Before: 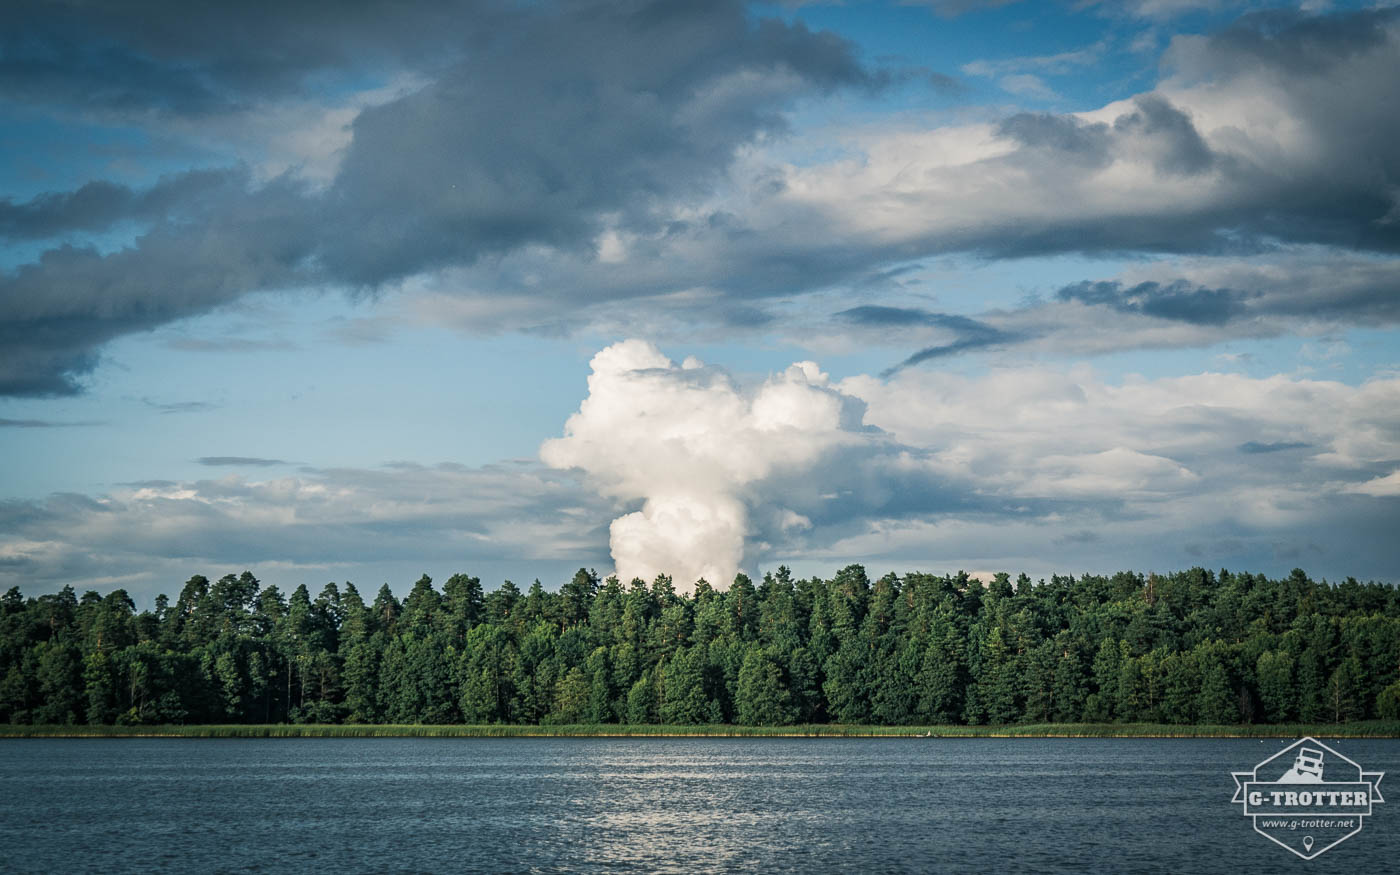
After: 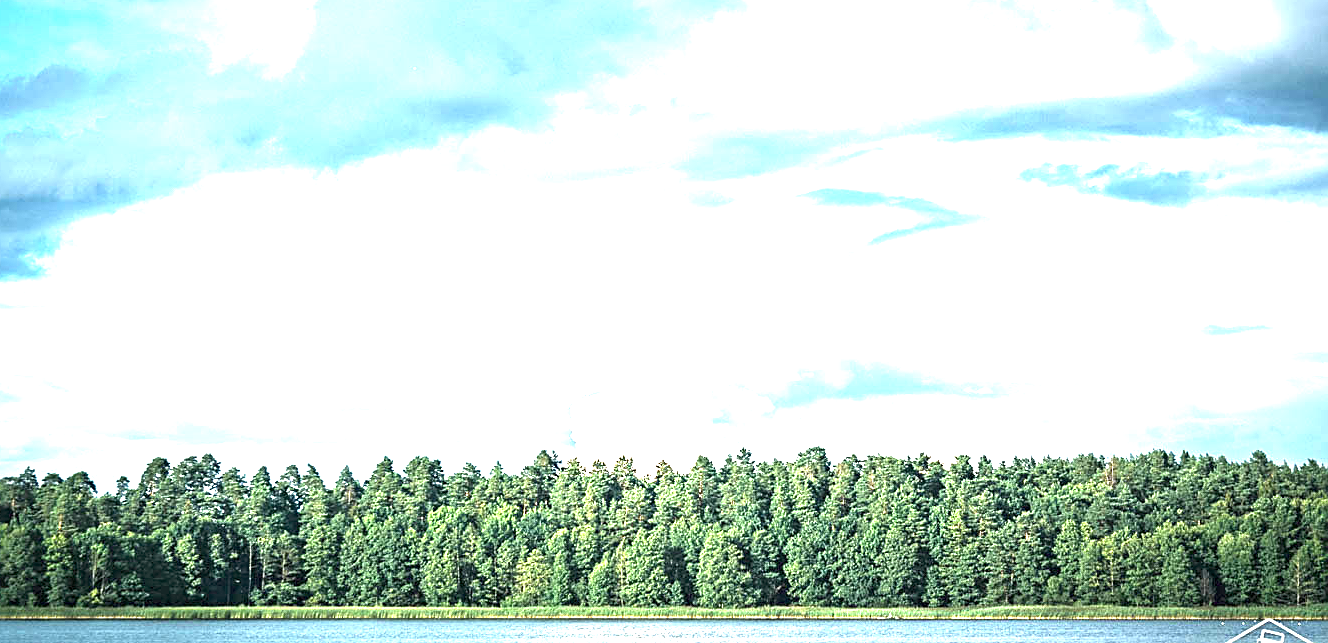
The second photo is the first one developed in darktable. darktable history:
crop and rotate: left 2.827%, top 13.671%, right 2.297%, bottom 12.809%
sharpen: on, module defaults
exposure: black level correction 0, exposure 0.701 EV, compensate exposure bias true, compensate highlight preservation false
